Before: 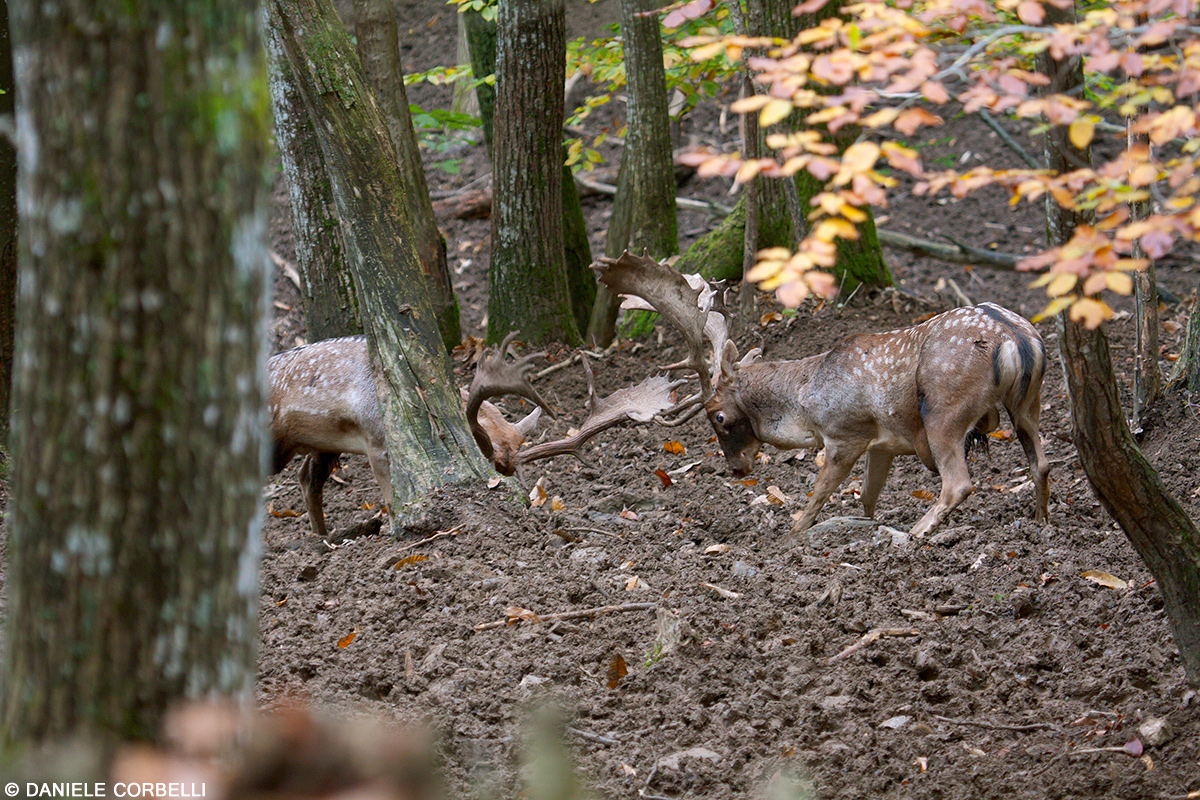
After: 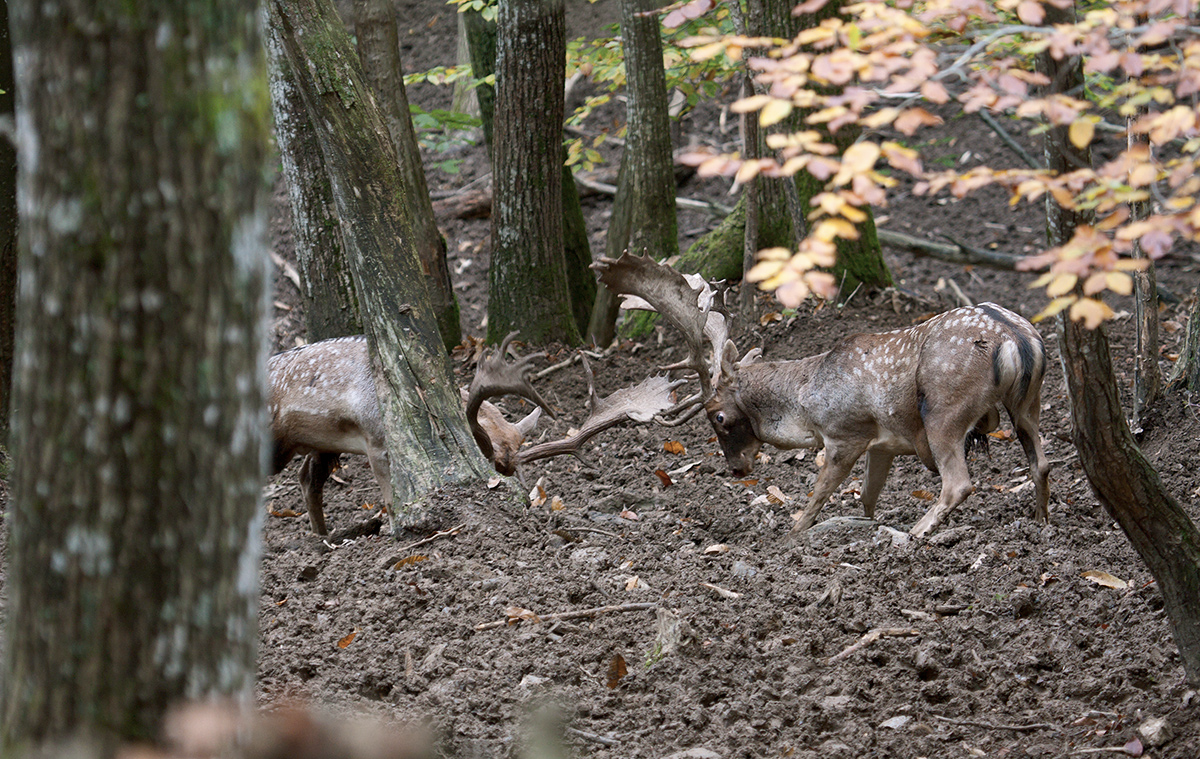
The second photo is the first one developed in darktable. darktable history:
contrast brightness saturation: contrast 0.1, saturation -0.3
crop and rotate: top 0%, bottom 5.097%
